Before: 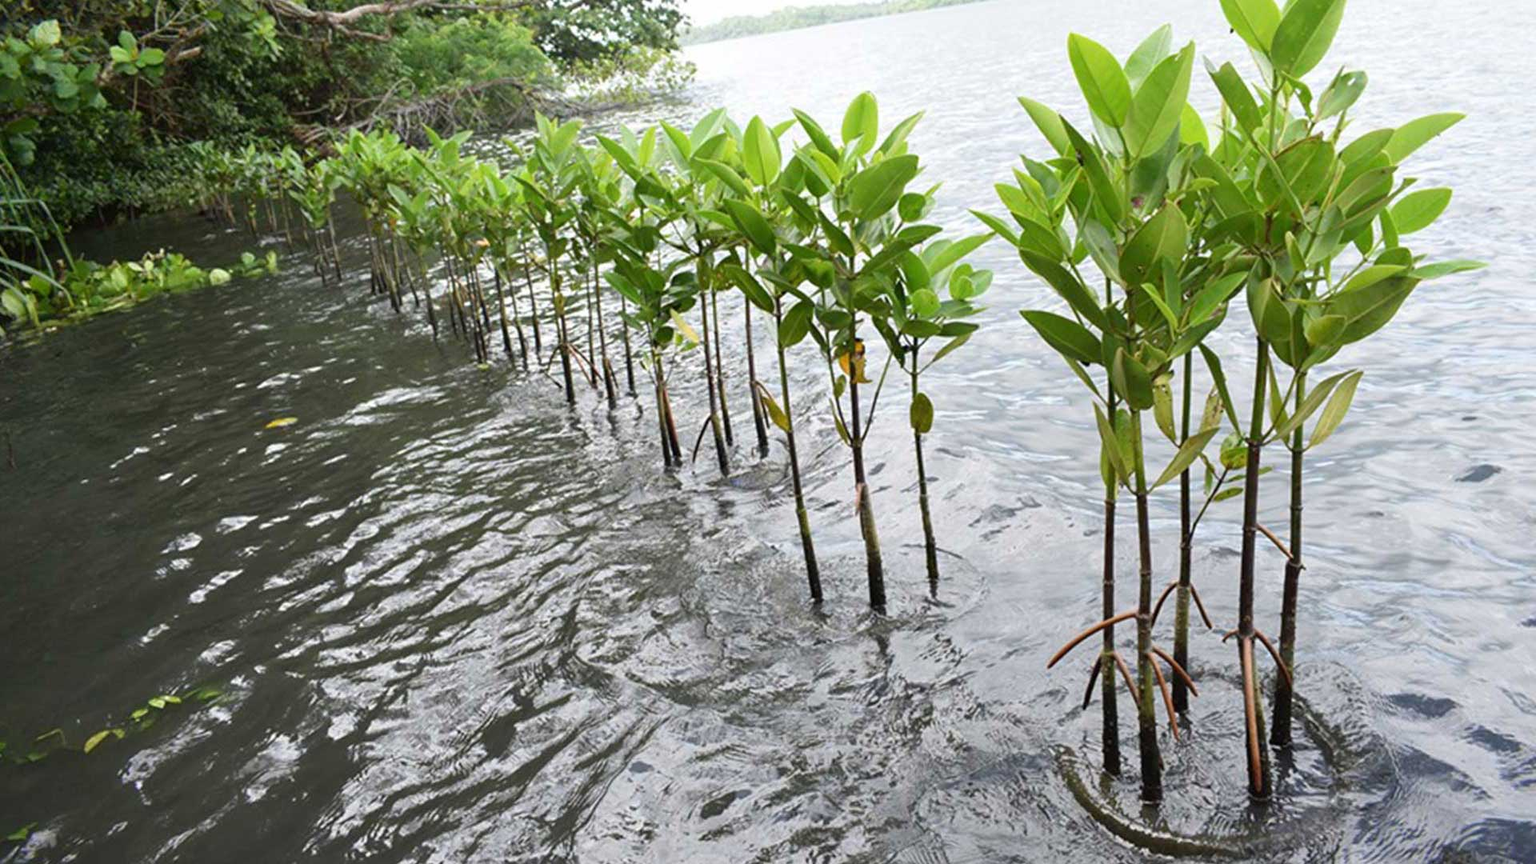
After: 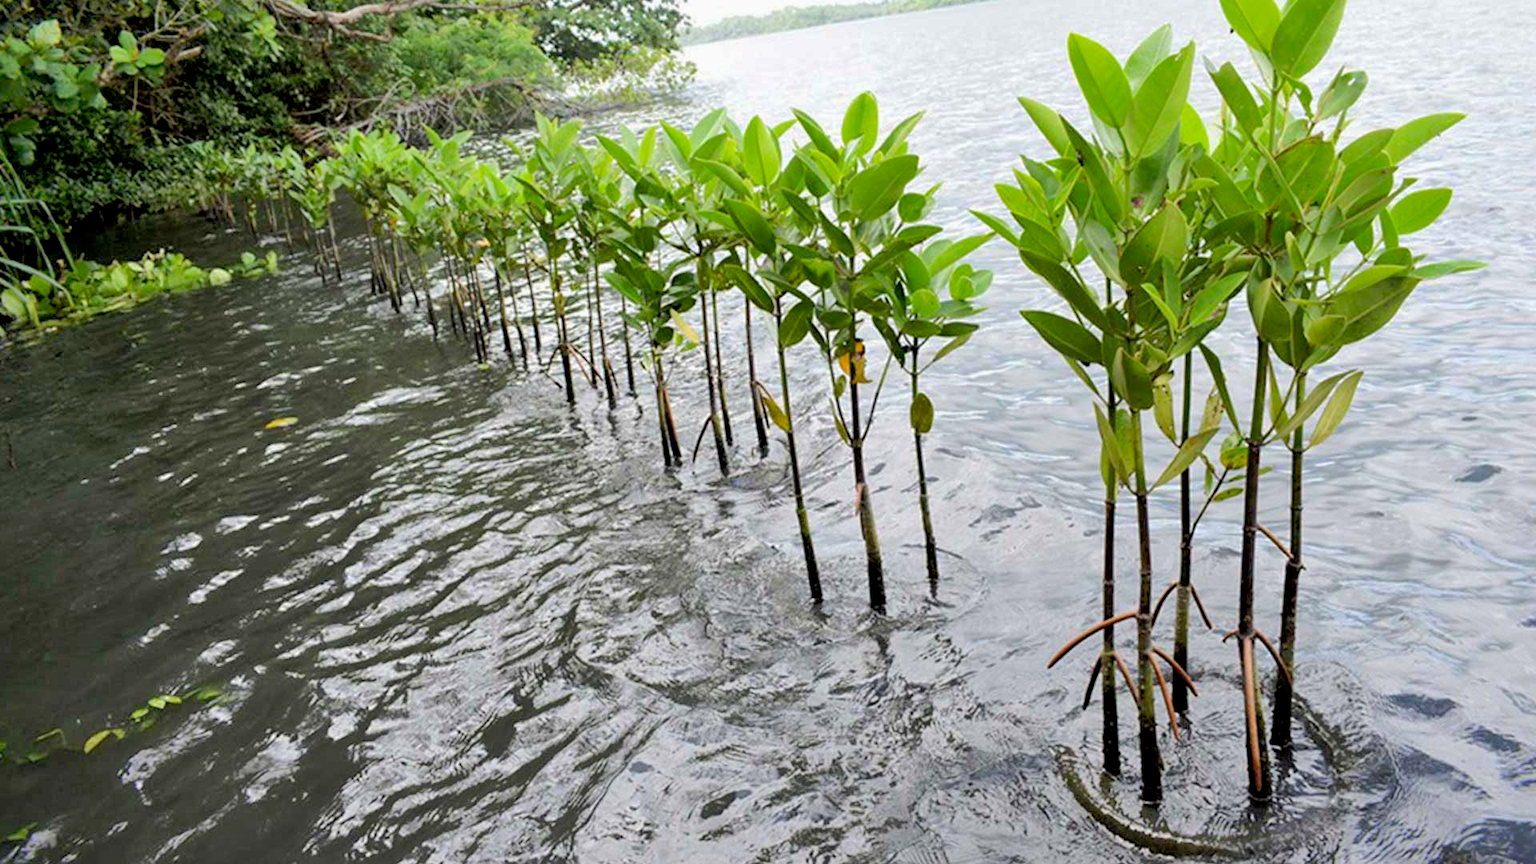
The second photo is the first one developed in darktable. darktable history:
exposure: black level correction 0.009, compensate exposure bias true, compensate highlight preservation false
tone curve: curves: ch0 [(0, 0) (0.037, 0.011) (0.131, 0.108) (0.279, 0.279) (0.476, 0.554) (0.617, 0.693) (0.704, 0.77) (0.813, 0.852) (0.916, 0.924) (1, 0.993)]; ch1 [(0, 0) (0.318, 0.278) (0.444, 0.427) (0.493, 0.492) (0.508, 0.502) (0.534, 0.531) (0.562, 0.571) (0.626, 0.667) (0.746, 0.764) (1, 1)]; ch2 [(0, 0) (0.316, 0.292) (0.381, 0.37) (0.423, 0.448) (0.476, 0.492) (0.502, 0.498) (0.522, 0.518) (0.533, 0.532) (0.586, 0.631) (0.634, 0.663) (0.7, 0.7) (0.861, 0.808) (1, 0.951)], color space Lab, linked channels, preserve colors none
shadows and highlights: on, module defaults
